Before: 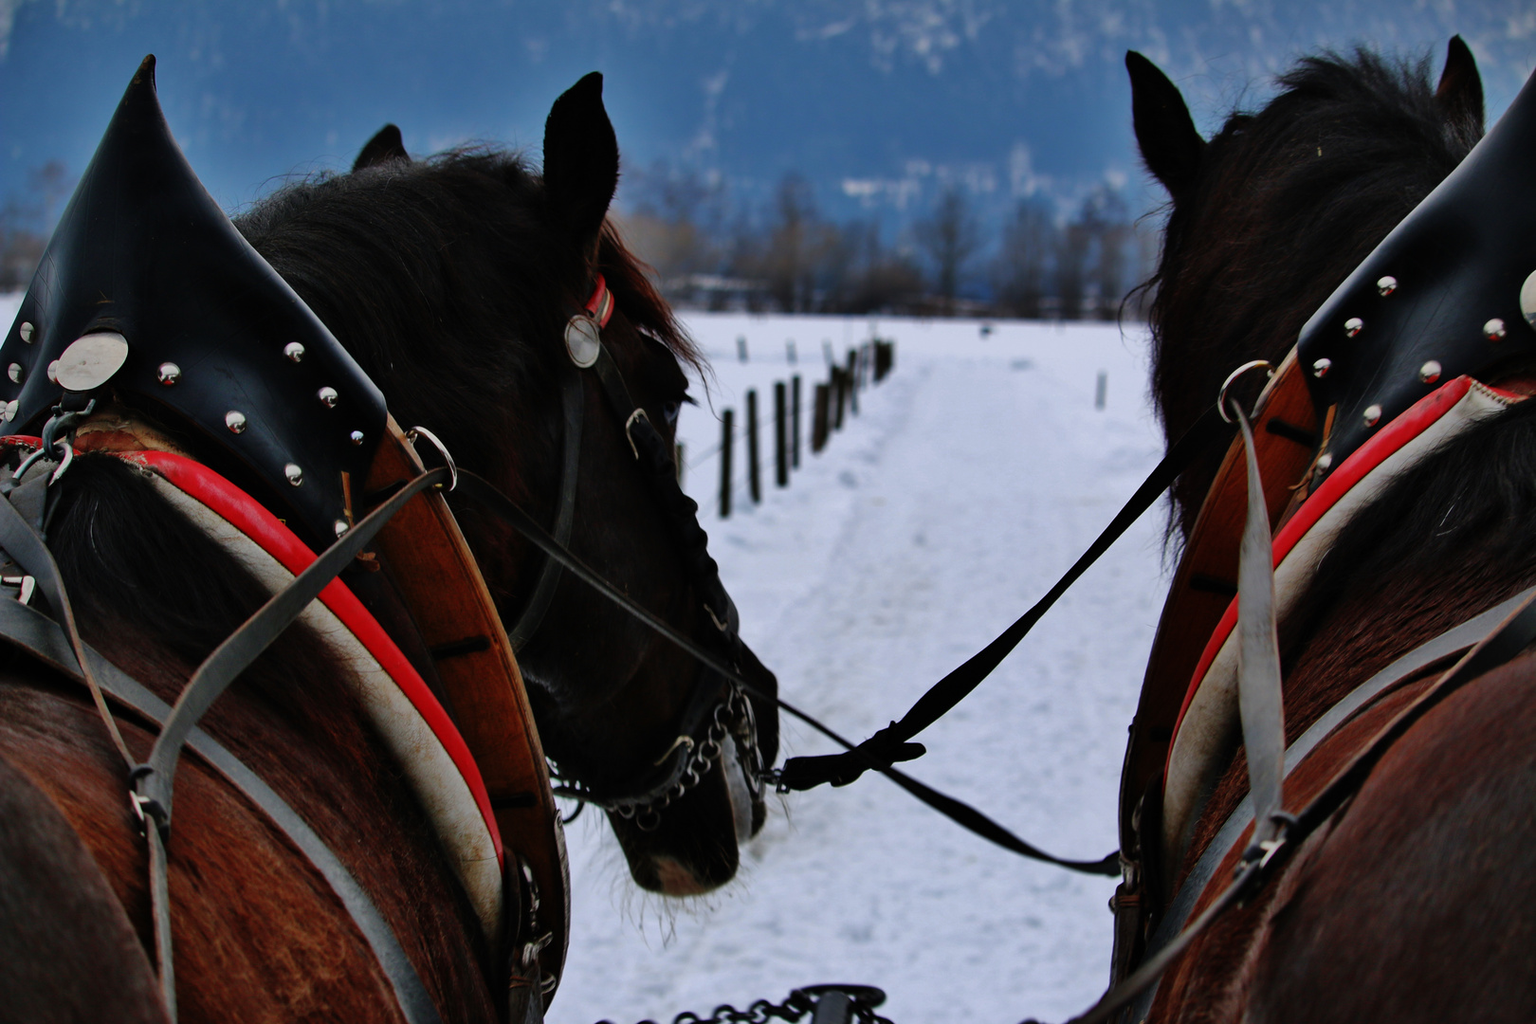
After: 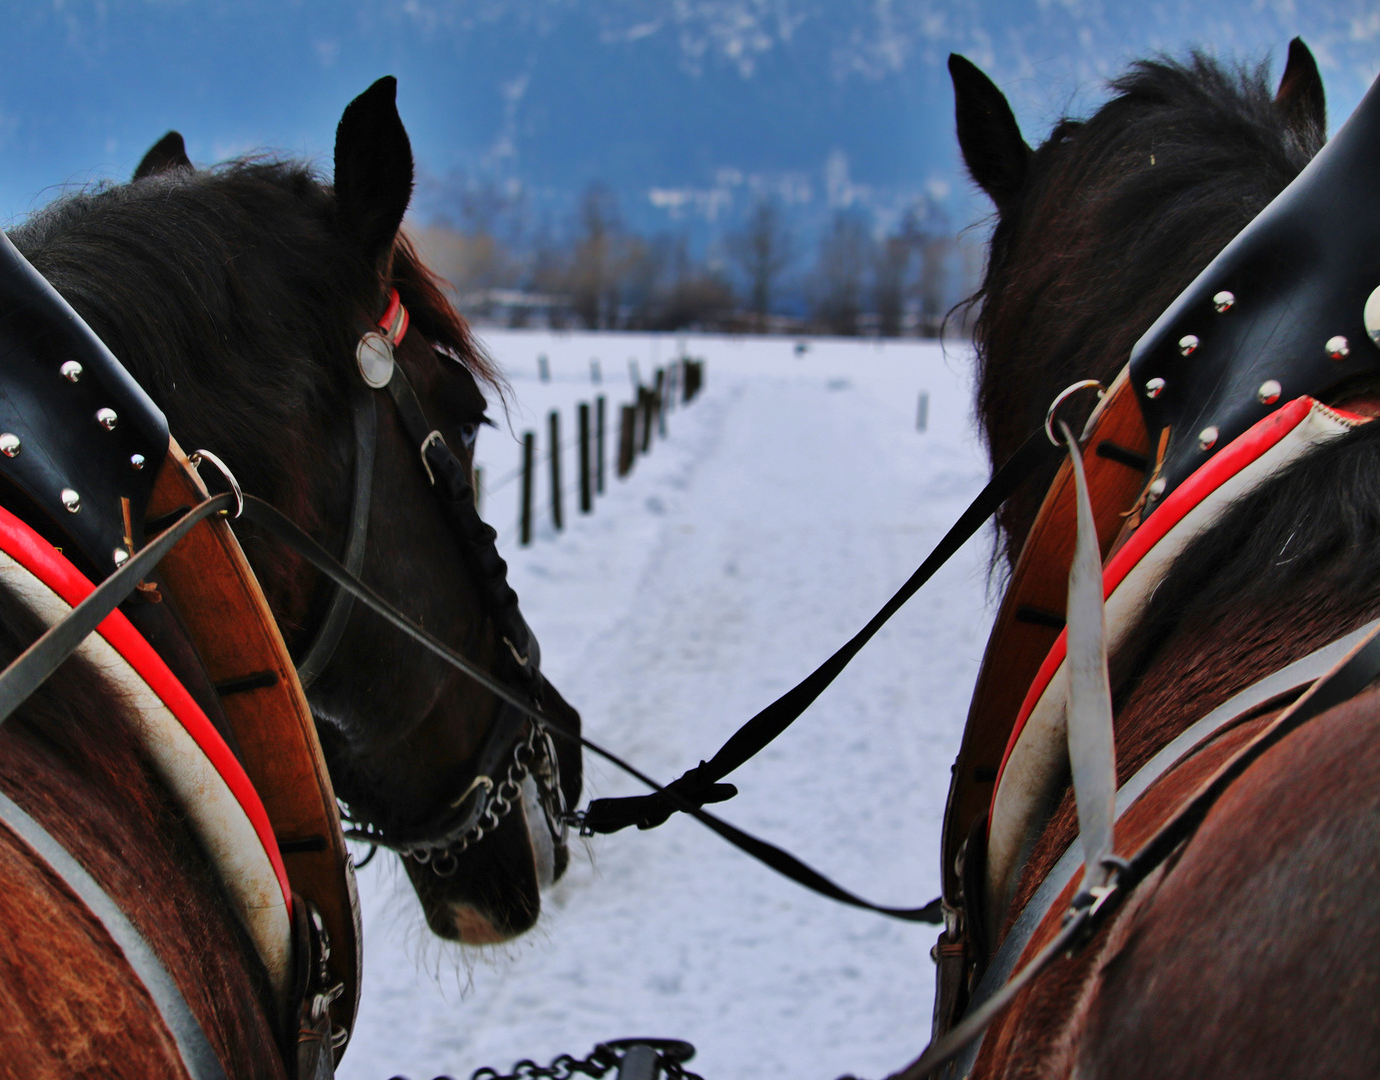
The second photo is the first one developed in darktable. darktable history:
crop and rotate: left 14.773%
tone equalizer: -7 EV 0.147 EV, -6 EV 0.609 EV, -5 EV 1.18 EV, -4 EV 1.31 EV, -3 EV 1.16 EV, -2 EV 0.6 EV, -1 EV 0.163 EV, smoothing diameter 24.92%, edges refinement/feathering 14.81, preserve details guided filter
